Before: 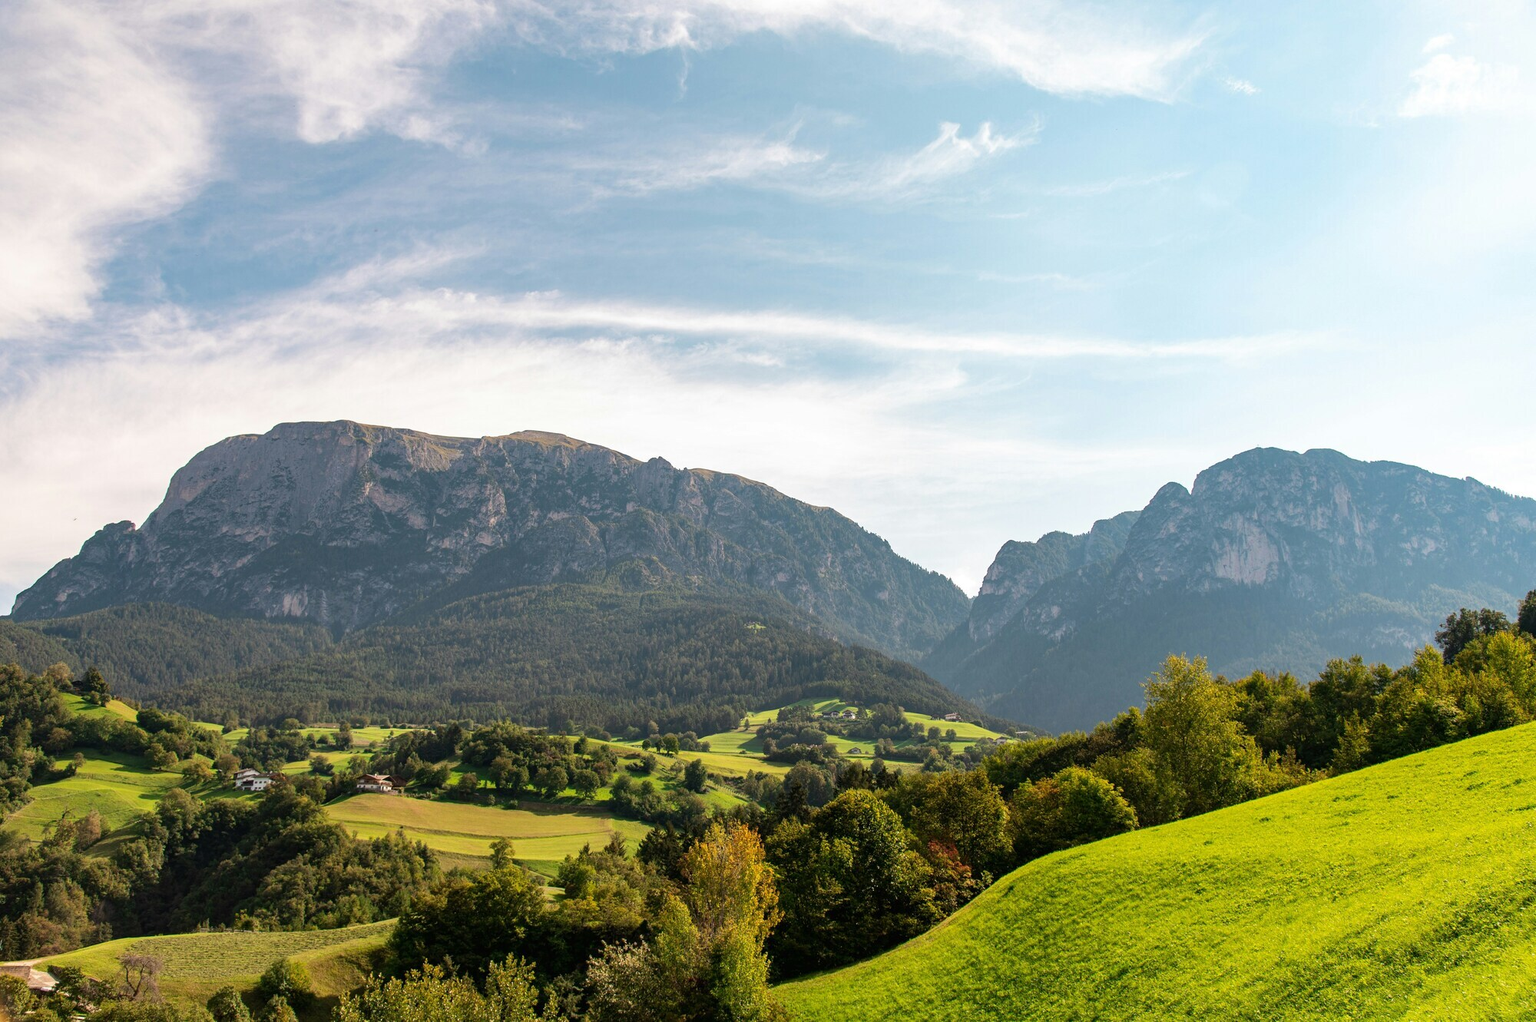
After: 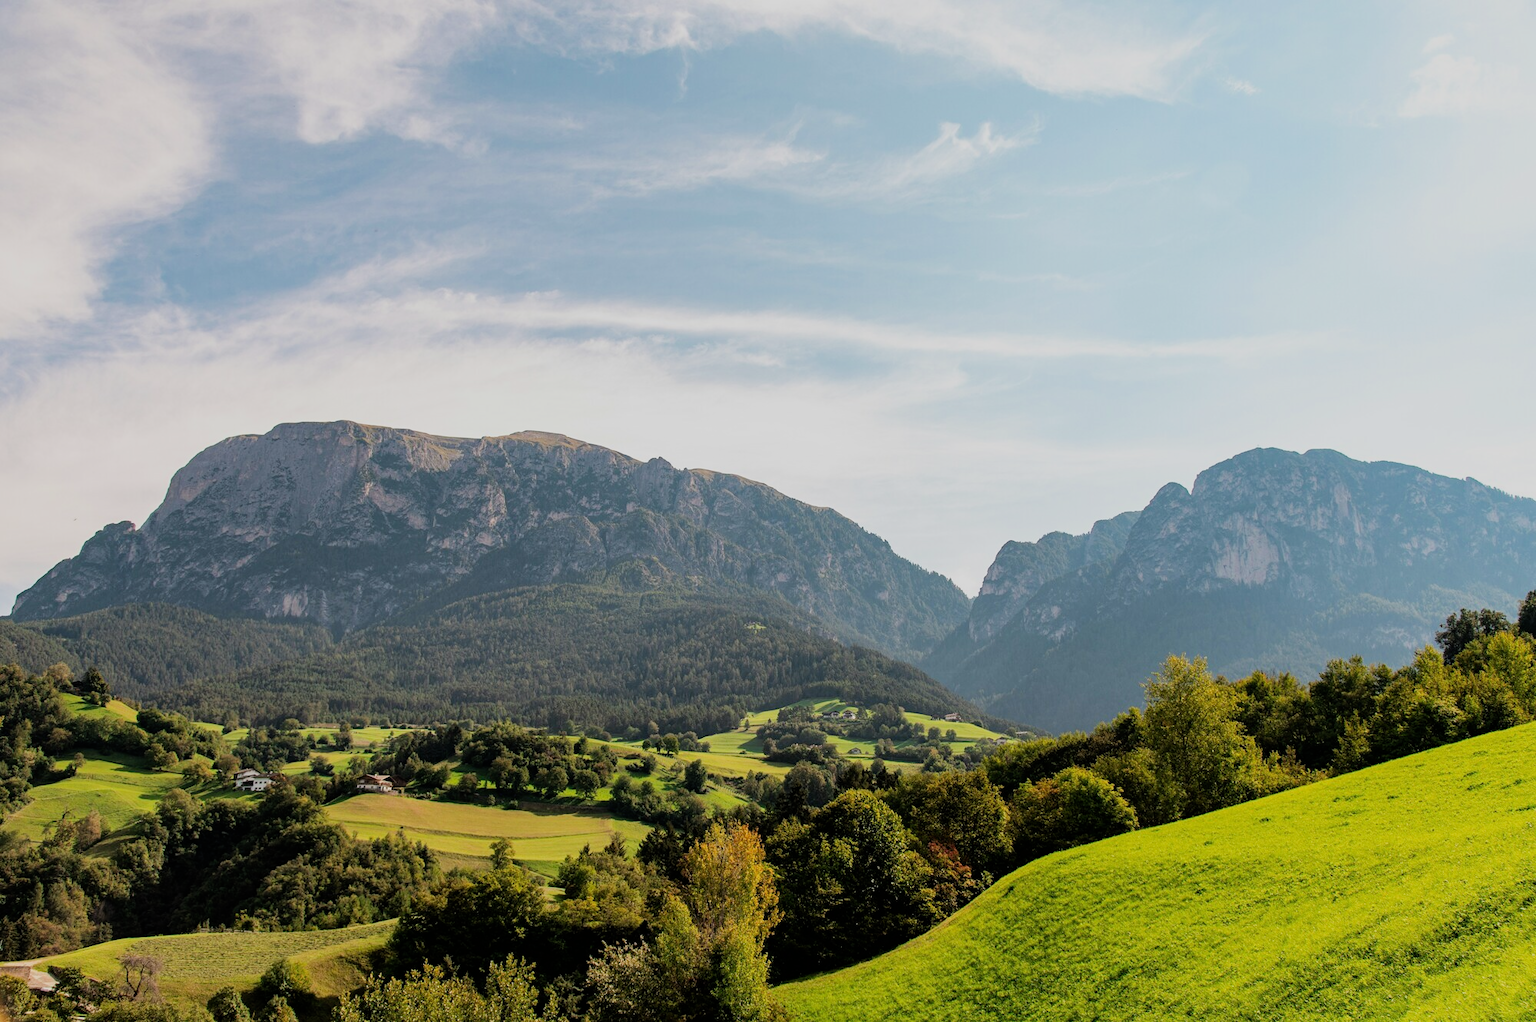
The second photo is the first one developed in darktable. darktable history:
exposure: compensate highlight preservation false
filmic rgb: black relative exposure -7.65 EV, white relative exposure 4.56 EV, hardness 3.61, contrast 1.05
